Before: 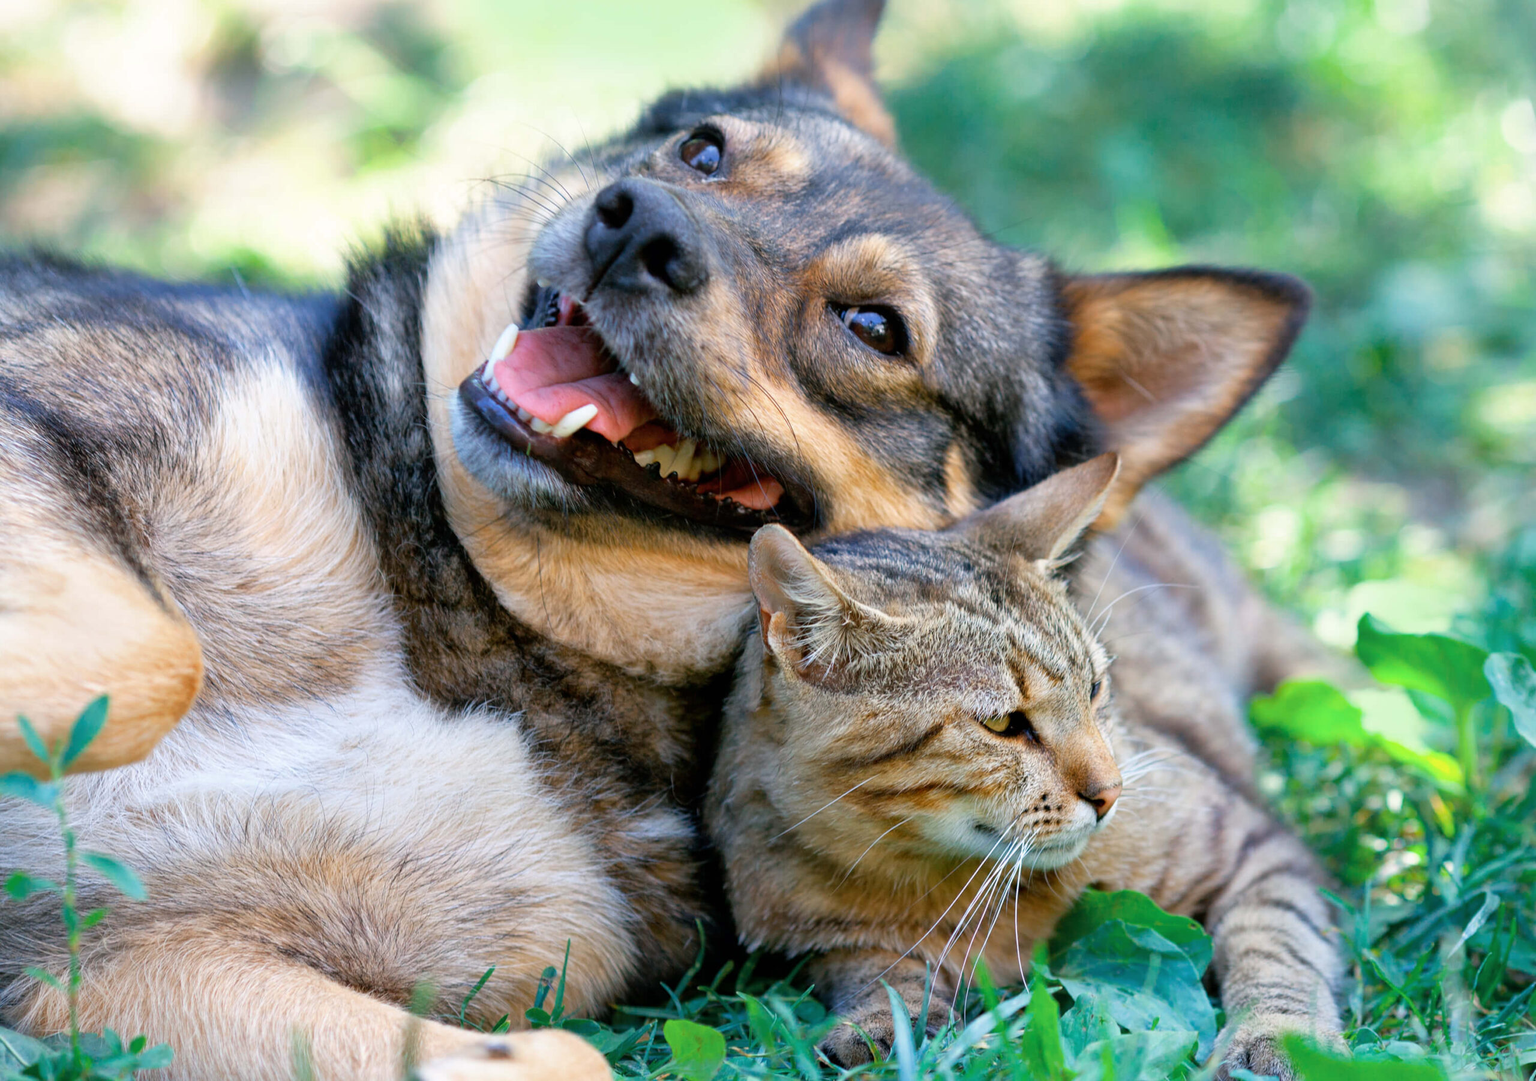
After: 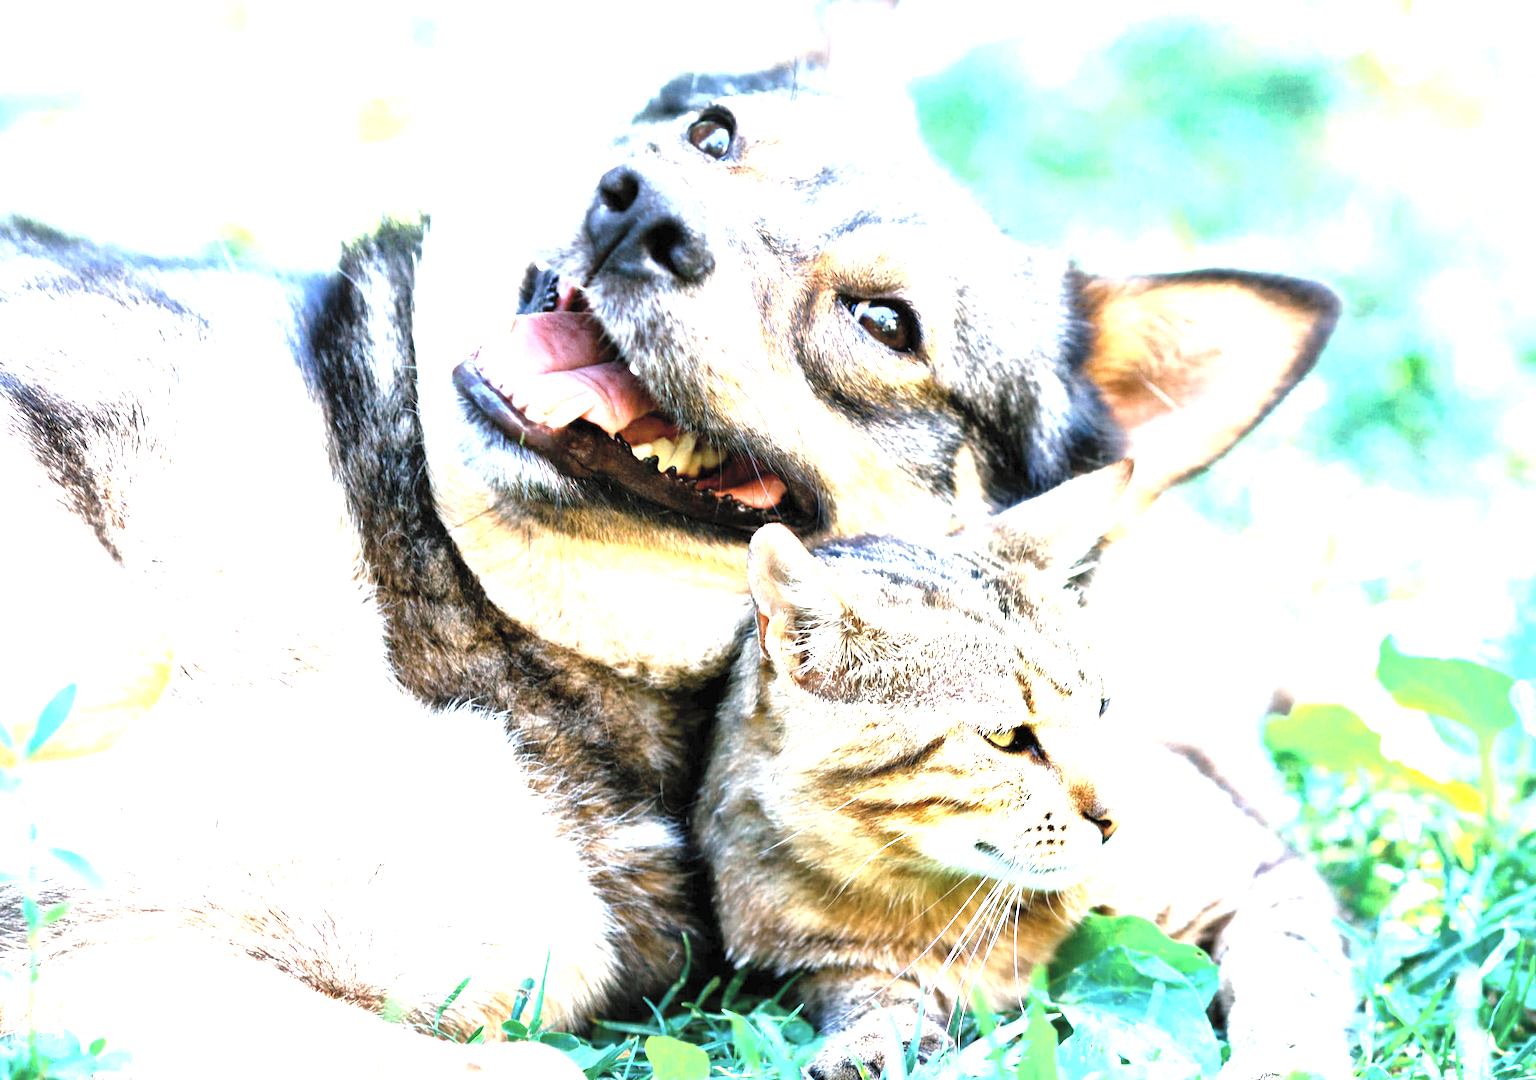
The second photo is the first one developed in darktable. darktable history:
shadows and highlights: shadows 25.08, highlights -24.96
crop and rotate: angle -1.66°
contrast brightness saturation: contrast 0.372, brightness 0.524
levels: black 8.5%, levels [0.012, 0.367, 0.697]
